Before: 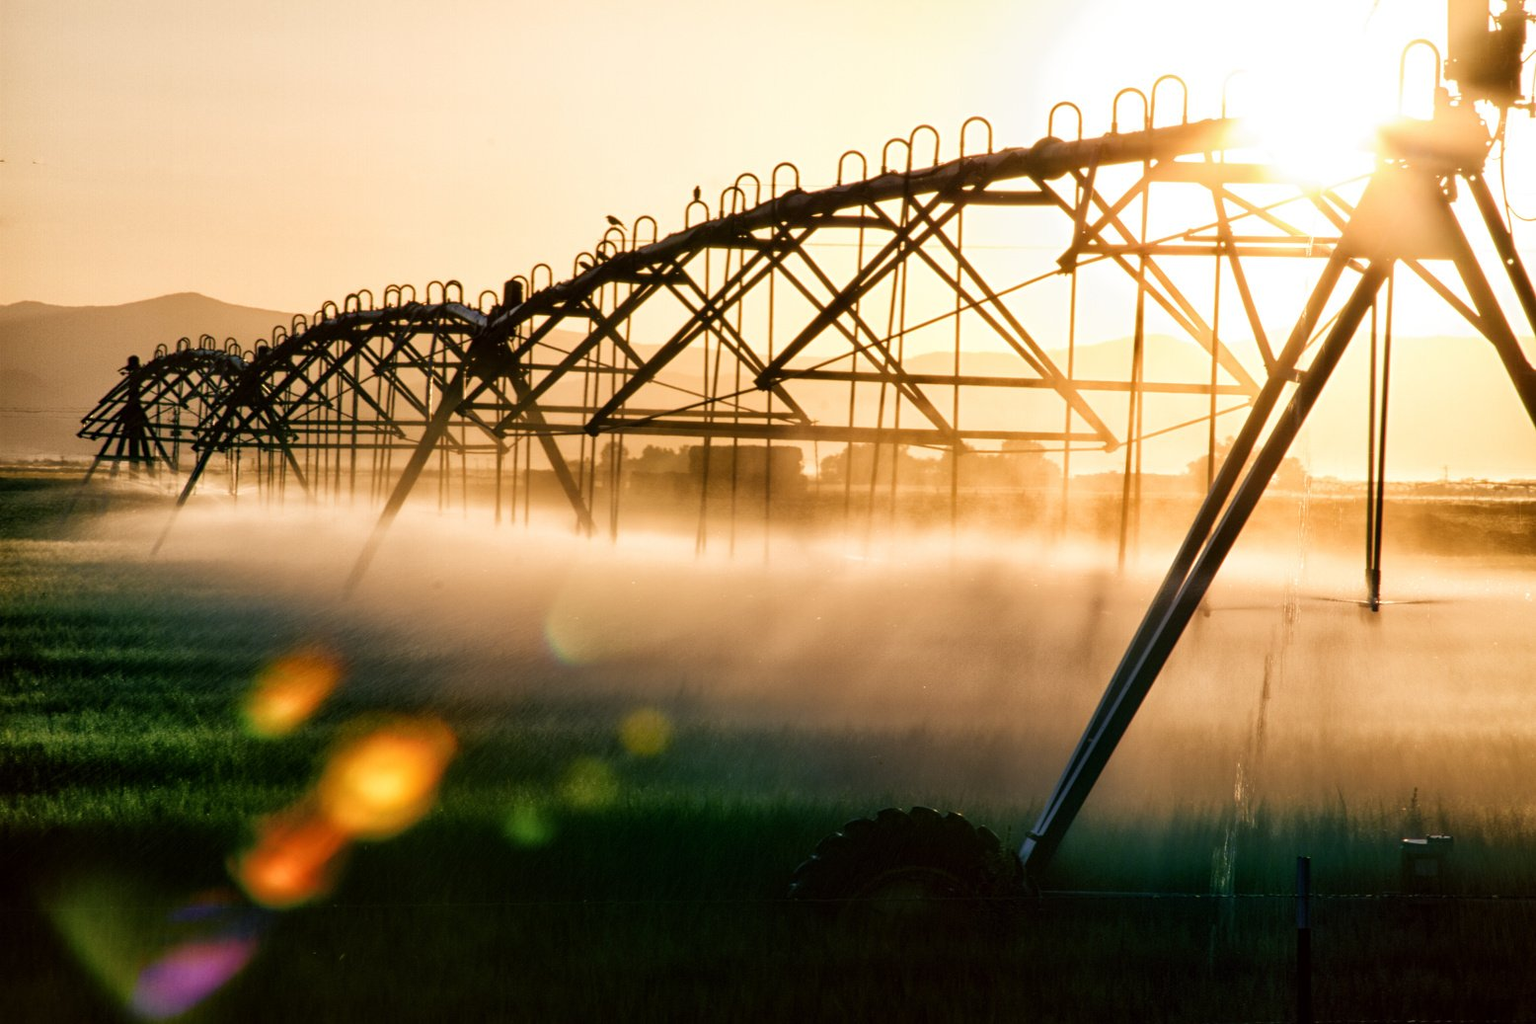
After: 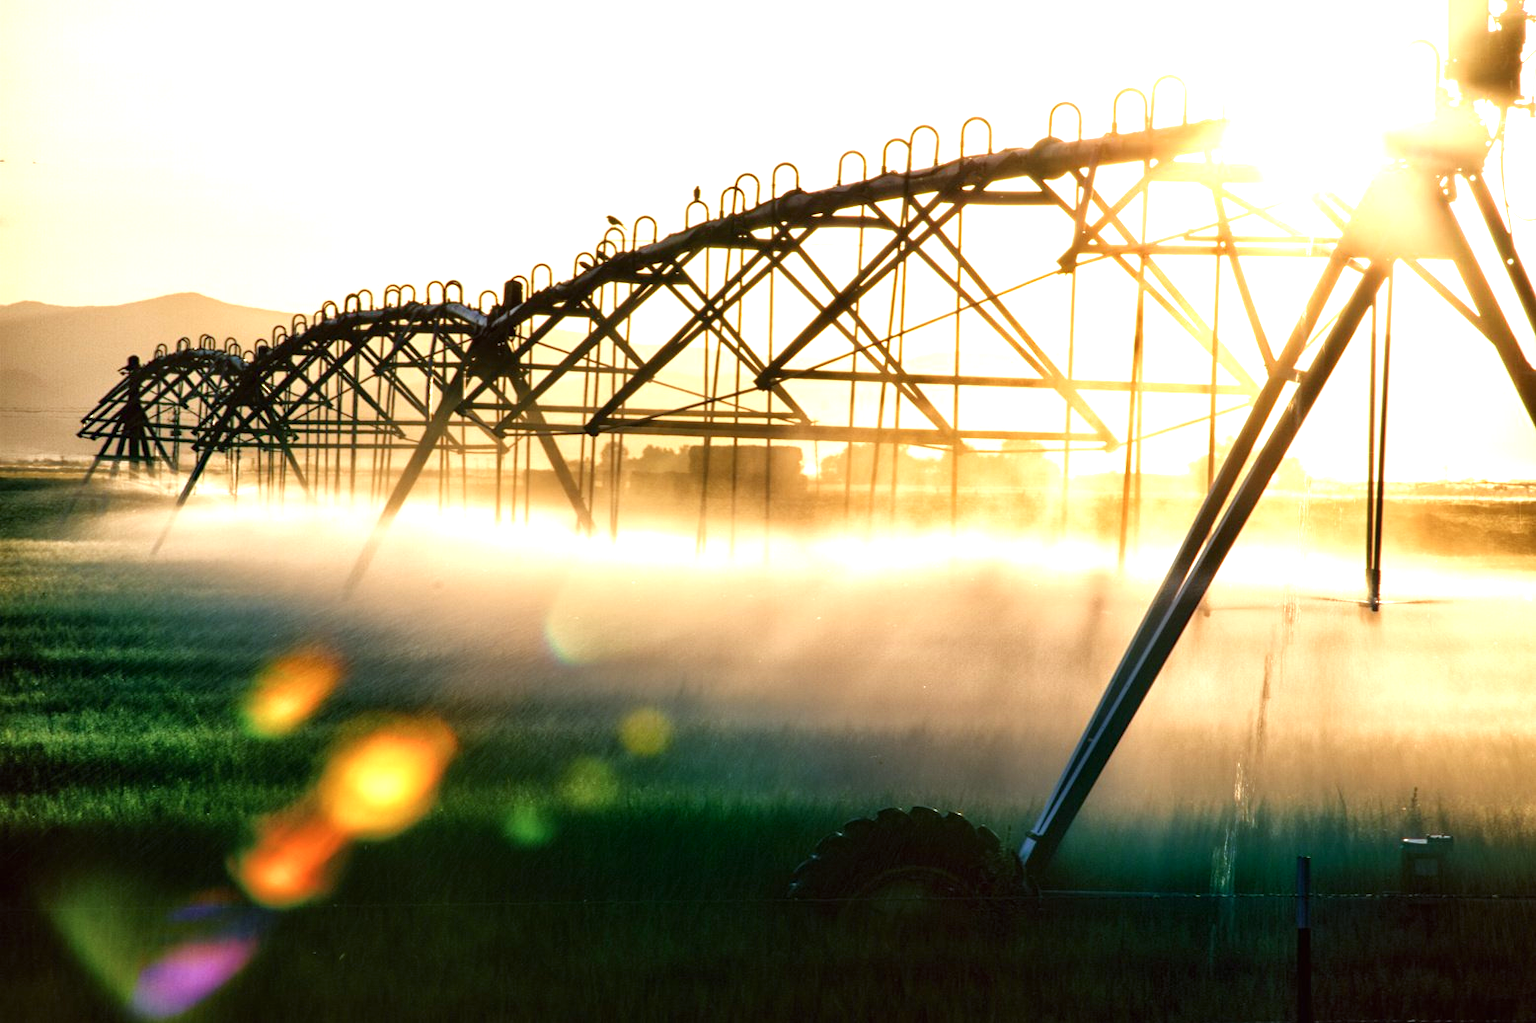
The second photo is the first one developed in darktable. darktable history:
exposure: black level correction 0, exposure 0.9 EV, compensate exposure bias true, compensate highlight preservation false
color zones: curves: ch1 [(0, 0.513) (0.143, 0.524) (0.286, 0.511) (0.429, 0.506) (0.571, 0.503) (0.714, 0.503) (0.857, 0.508) (1, 0.513)]
color calibration: illuminant F (fluorescent), F source F9 (Cool White Deluxe 4150 K) – high CRI, x 0.374, y 0.373, temperature 4158.34 K
